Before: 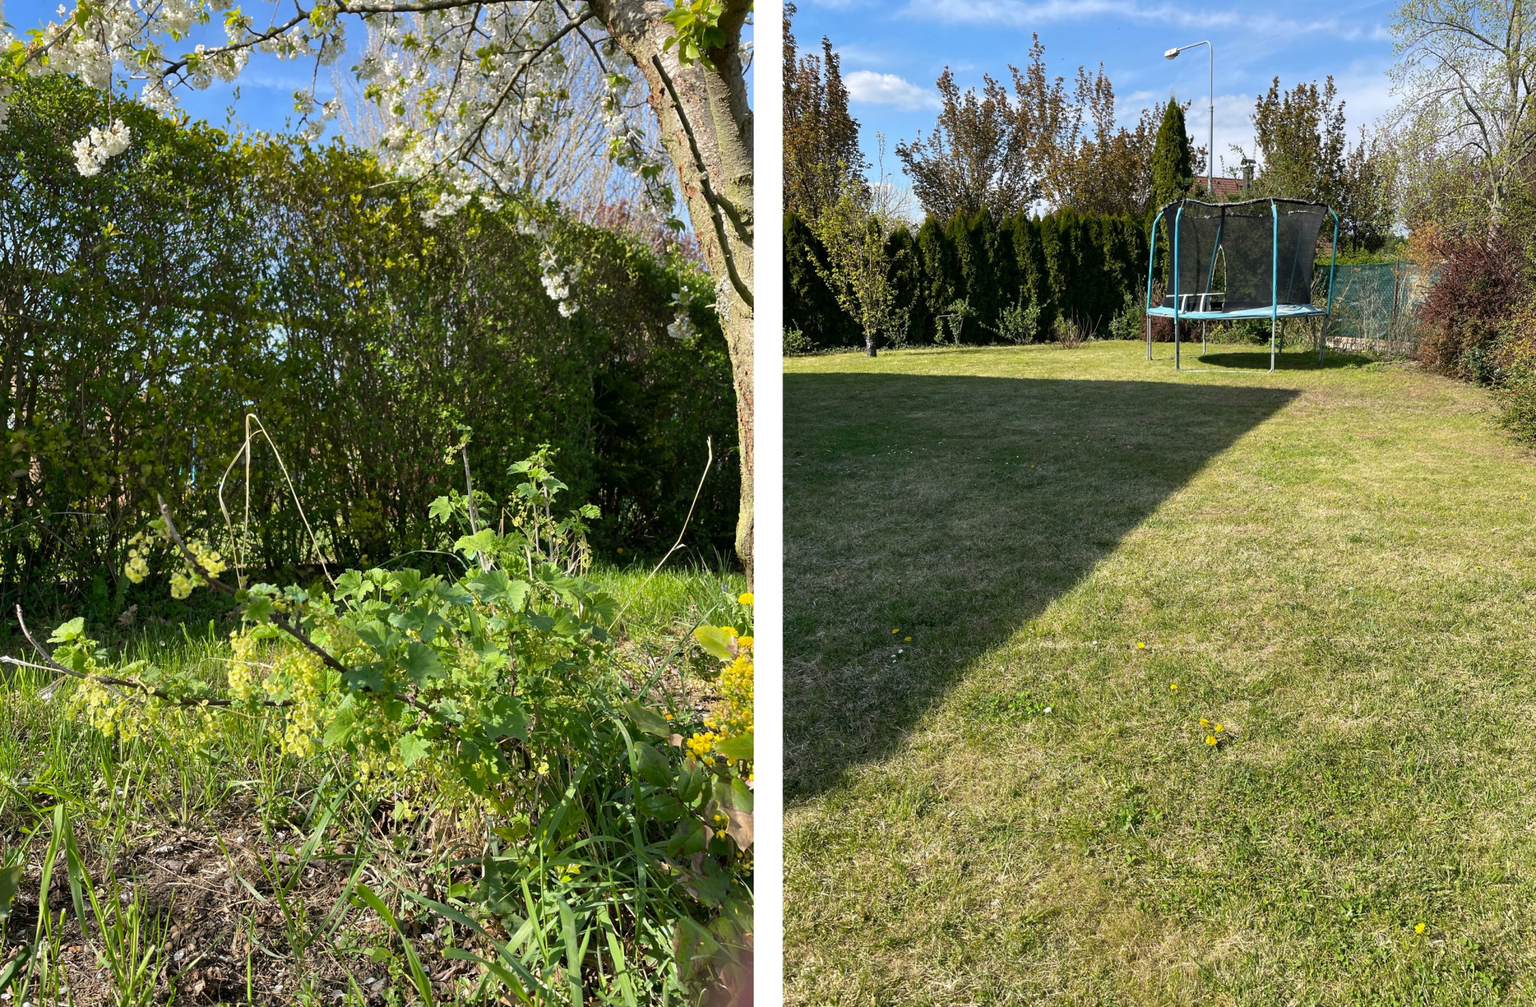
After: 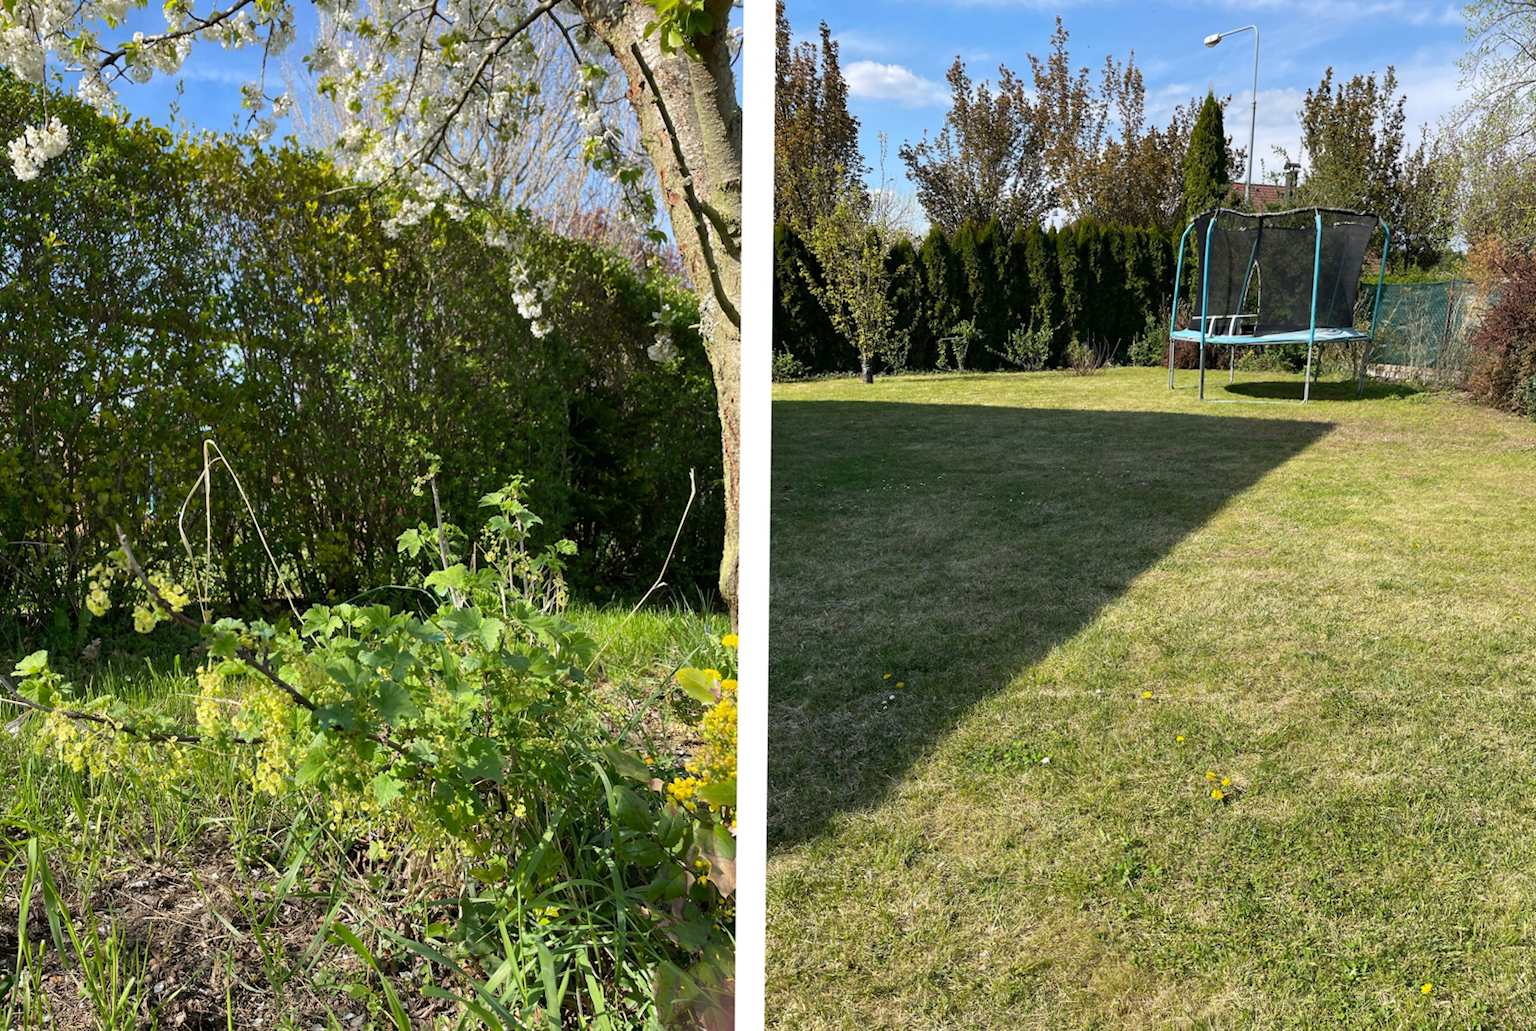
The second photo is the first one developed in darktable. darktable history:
crop and rotate: angle -0.5°
rotate and perspective: rotation 0.074°, lens shift (vertical) 0.096, lens shift (horizontal) -0.041, crop left 0.043, crop right 0.952, crop top 0.024, crop bottom 0.979
